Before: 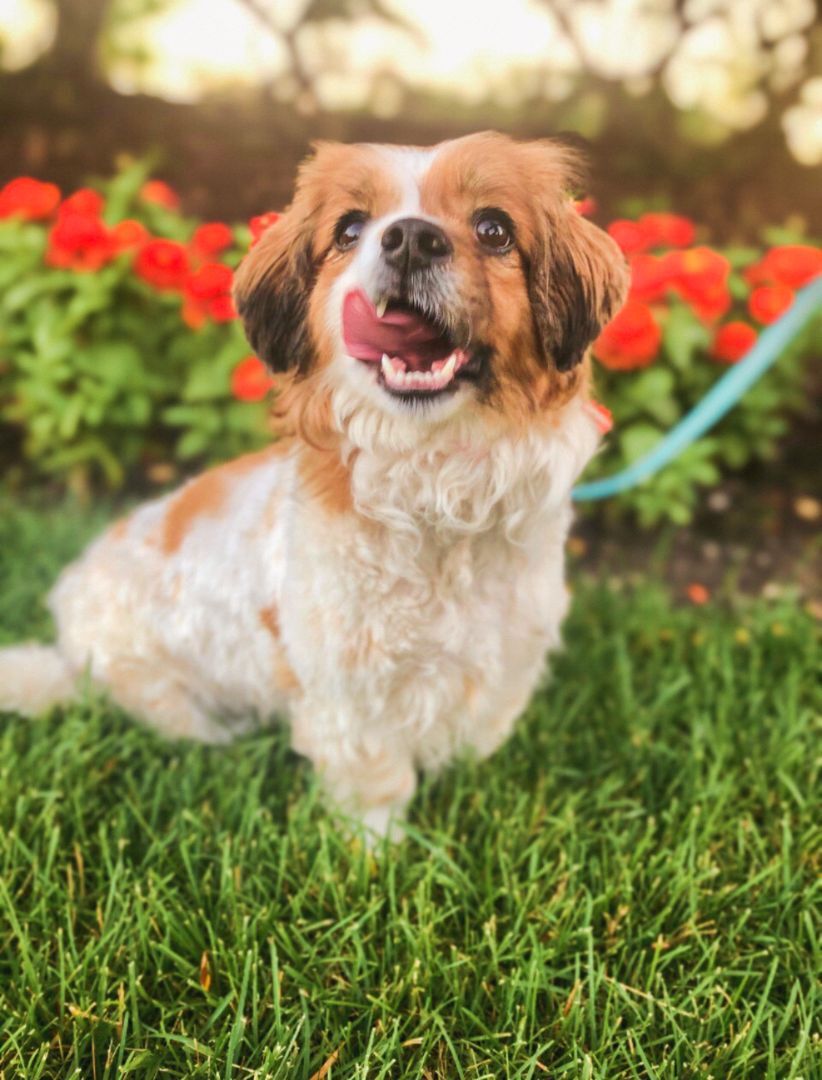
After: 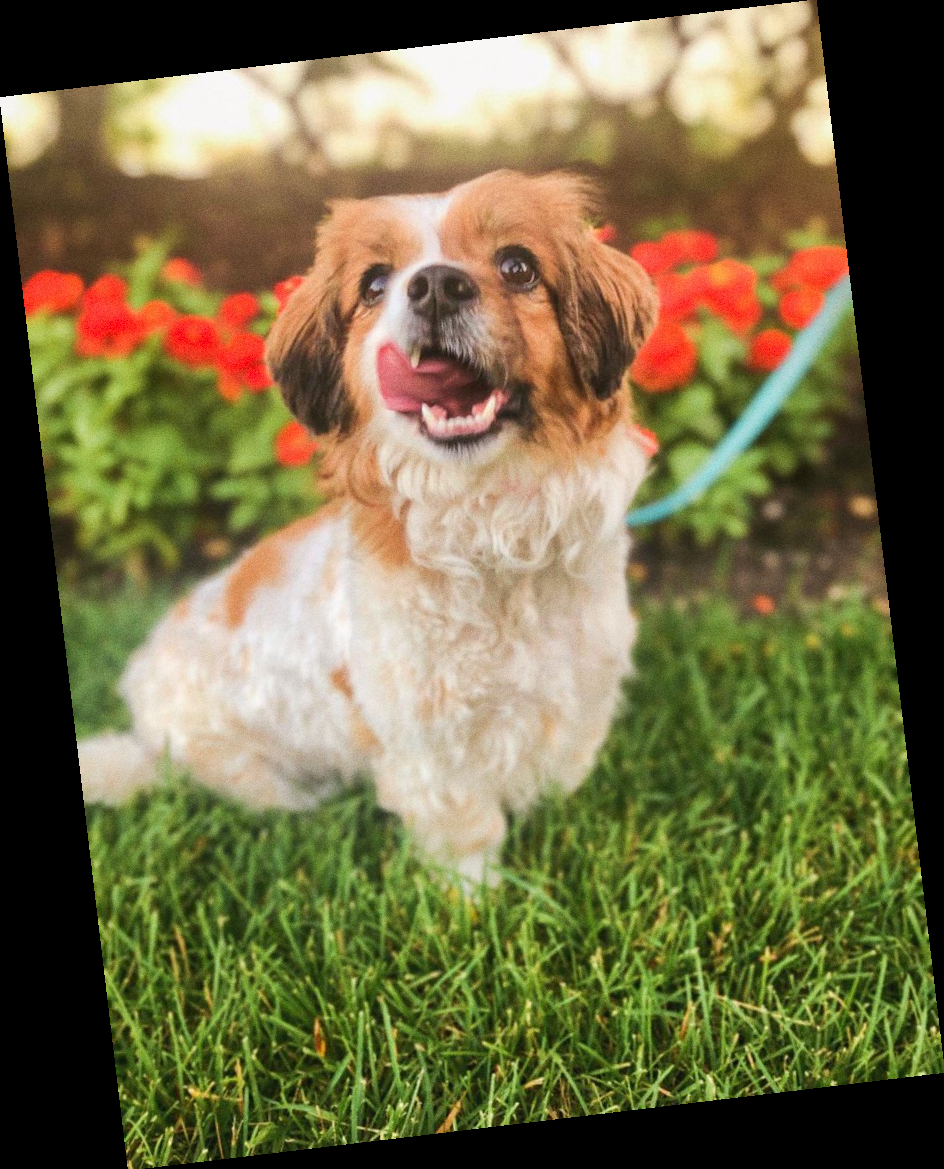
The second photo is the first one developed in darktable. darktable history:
rotate and perspective: rotation -6.83°, automatic cropping off
grain: coarseness 3.21 ISO
